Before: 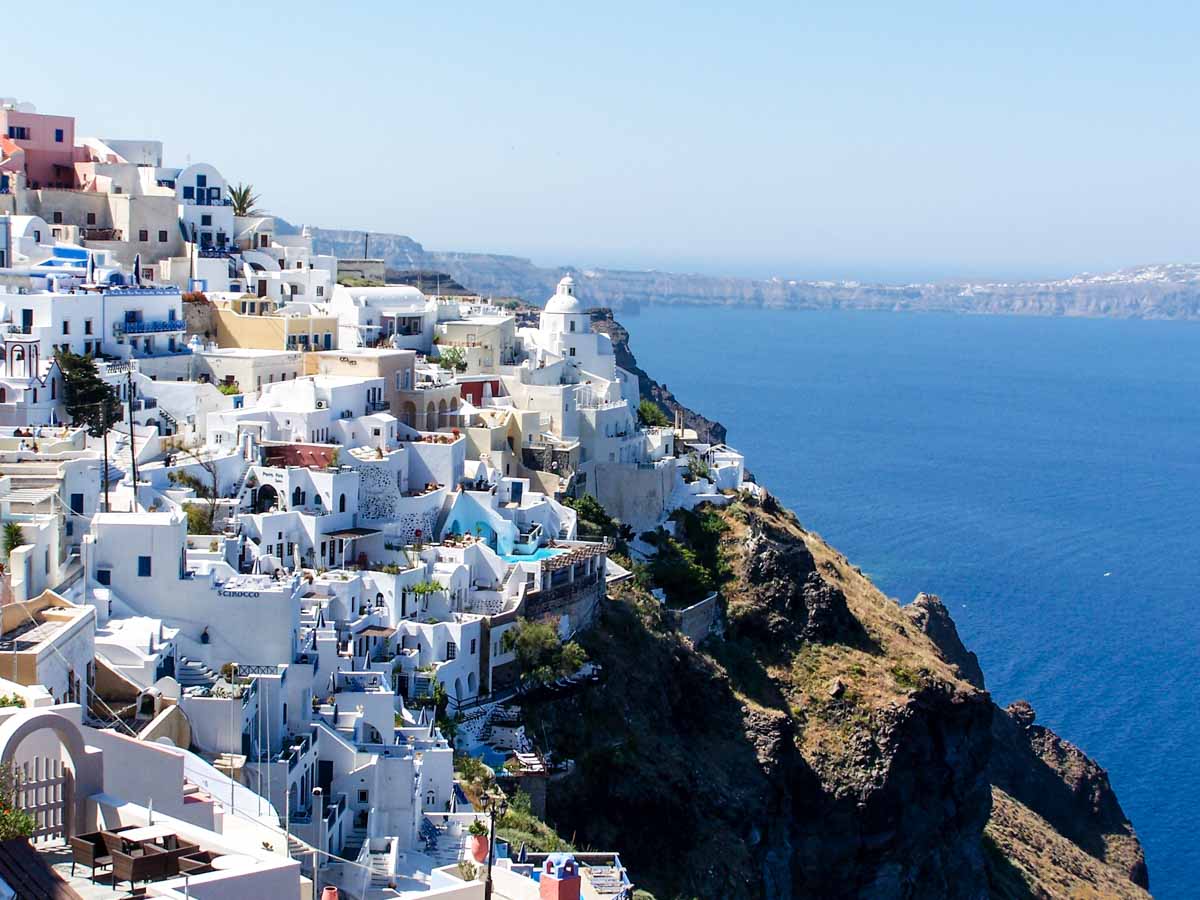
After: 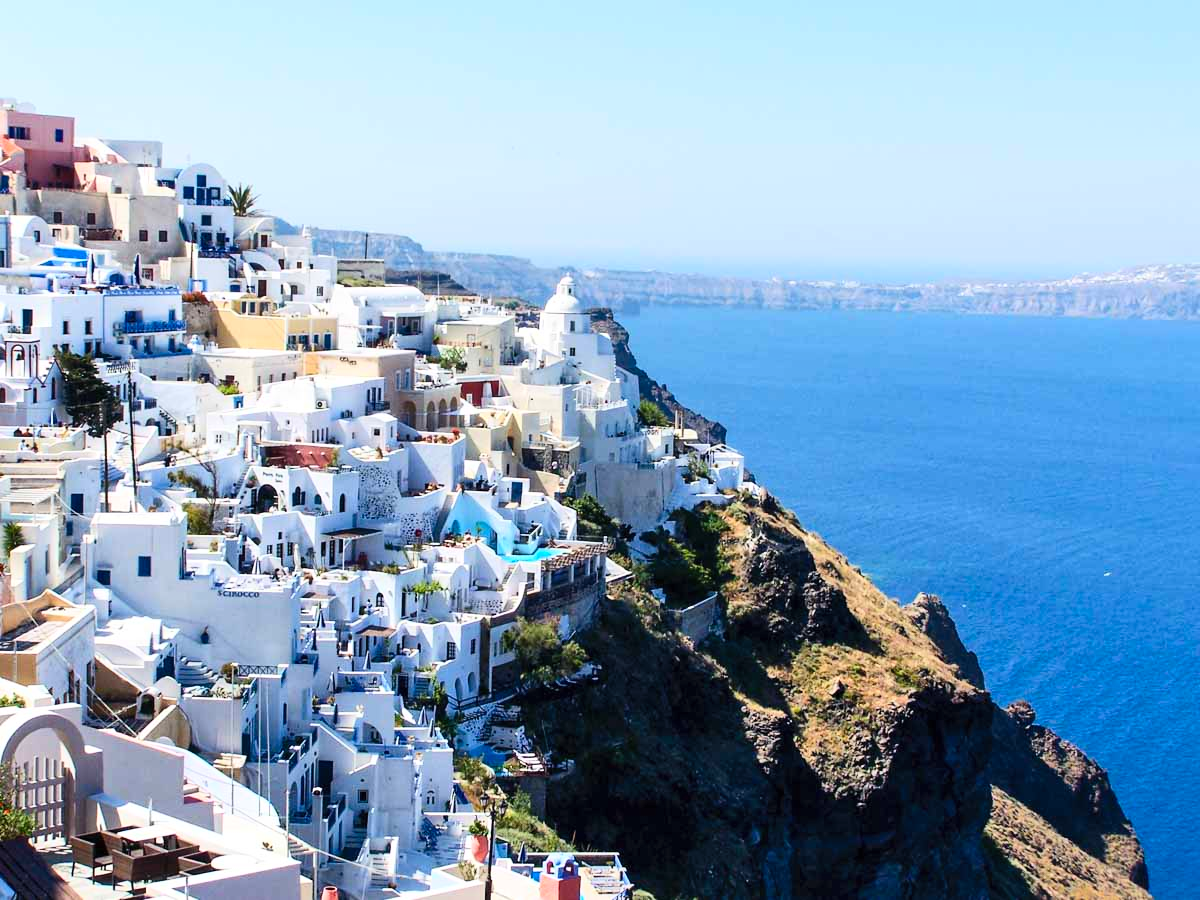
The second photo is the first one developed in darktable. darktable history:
shadows and highlights: radius 125.46, shadows 30.51, highlights -30.51, low approximation 0.01, soften with gaussian
contrast brightness saturation: contrast 0.2, brightness 0.16, saturation 0.22
